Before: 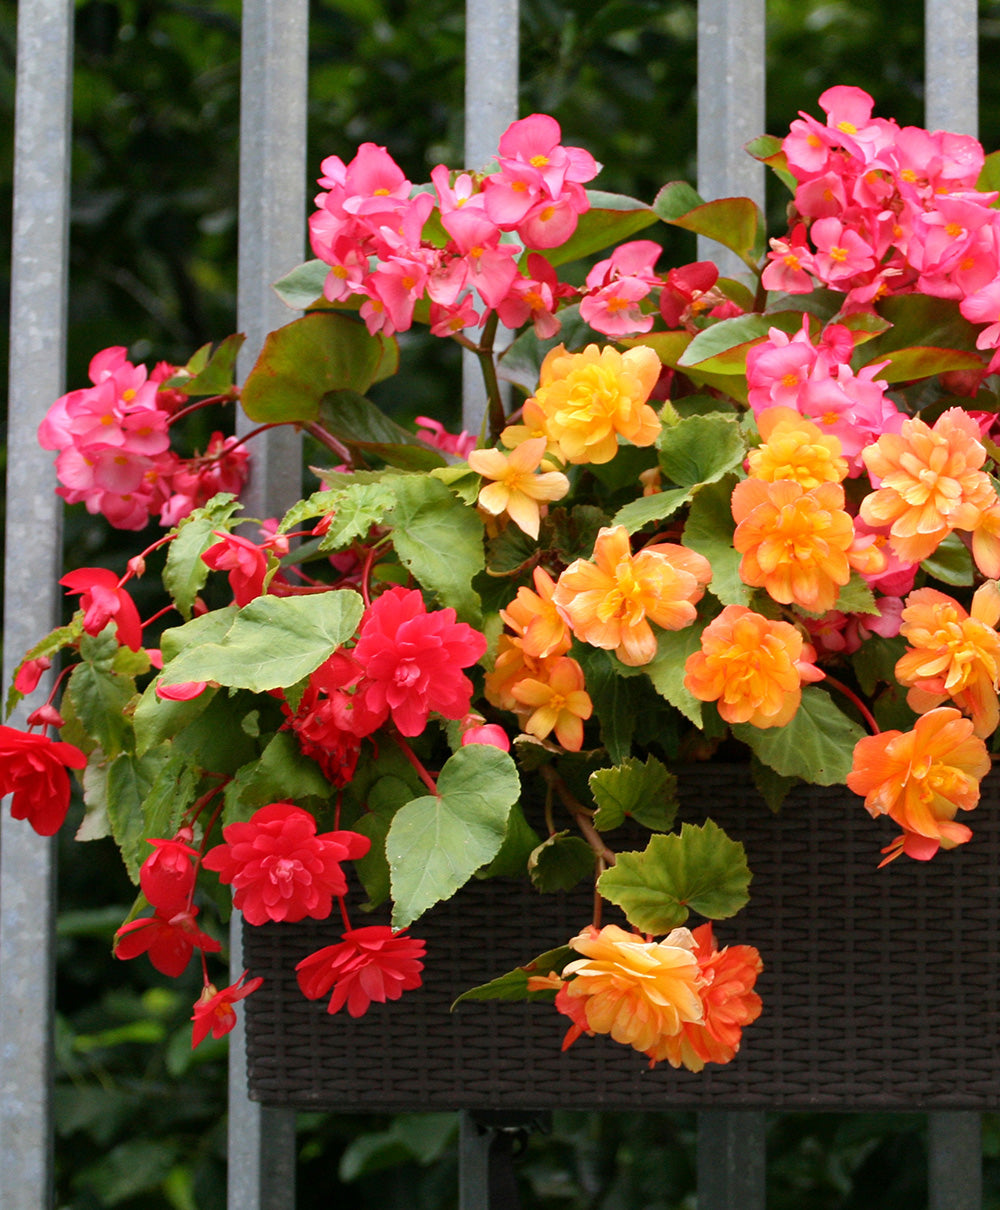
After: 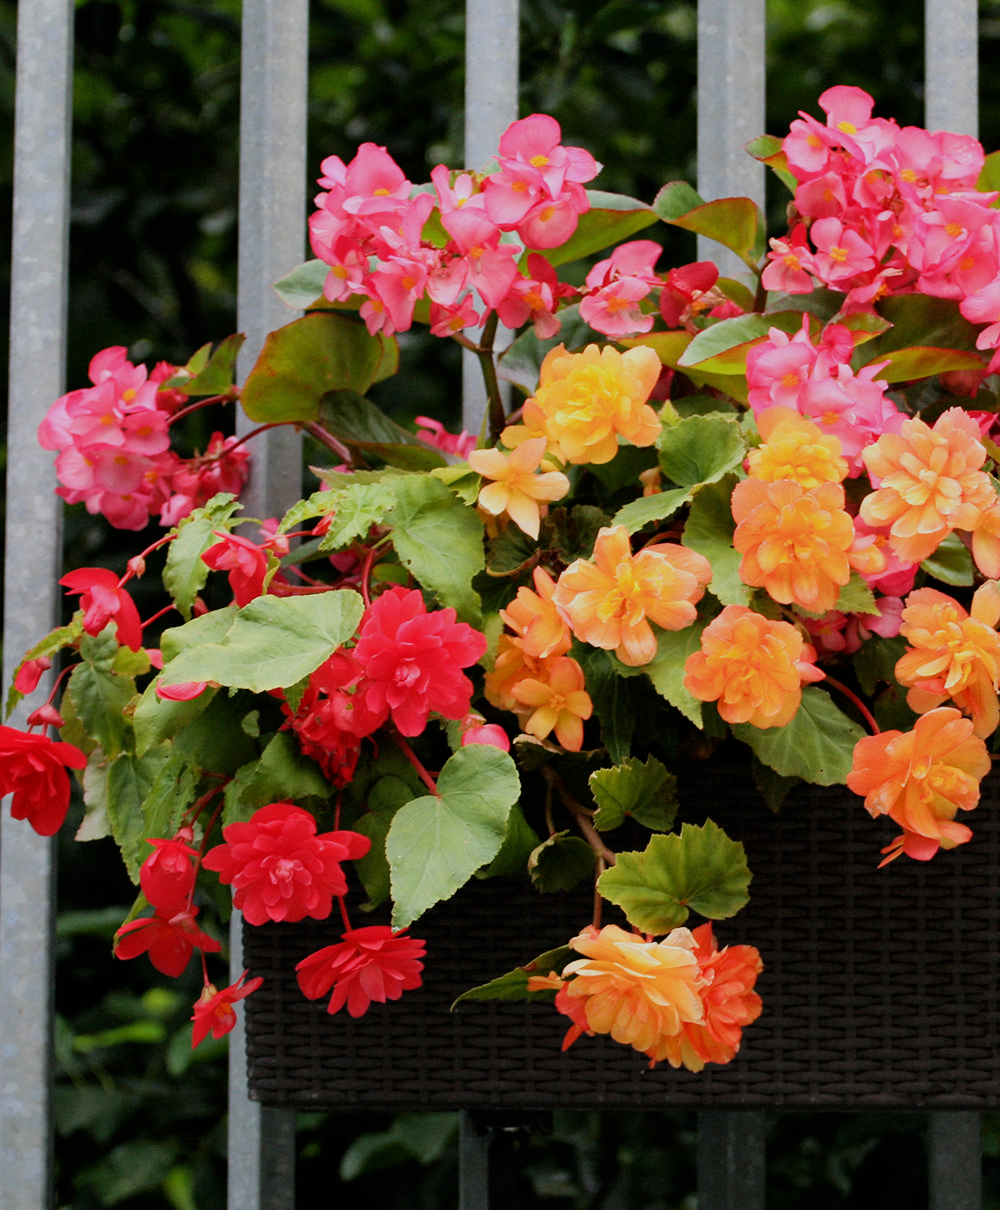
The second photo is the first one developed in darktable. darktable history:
filmic rgb: black relative exposure -7.65 EV, white relative exposure 4.56 EV, hardness 3.61, contrast 1.05
tone equalizer: on, module defaults
